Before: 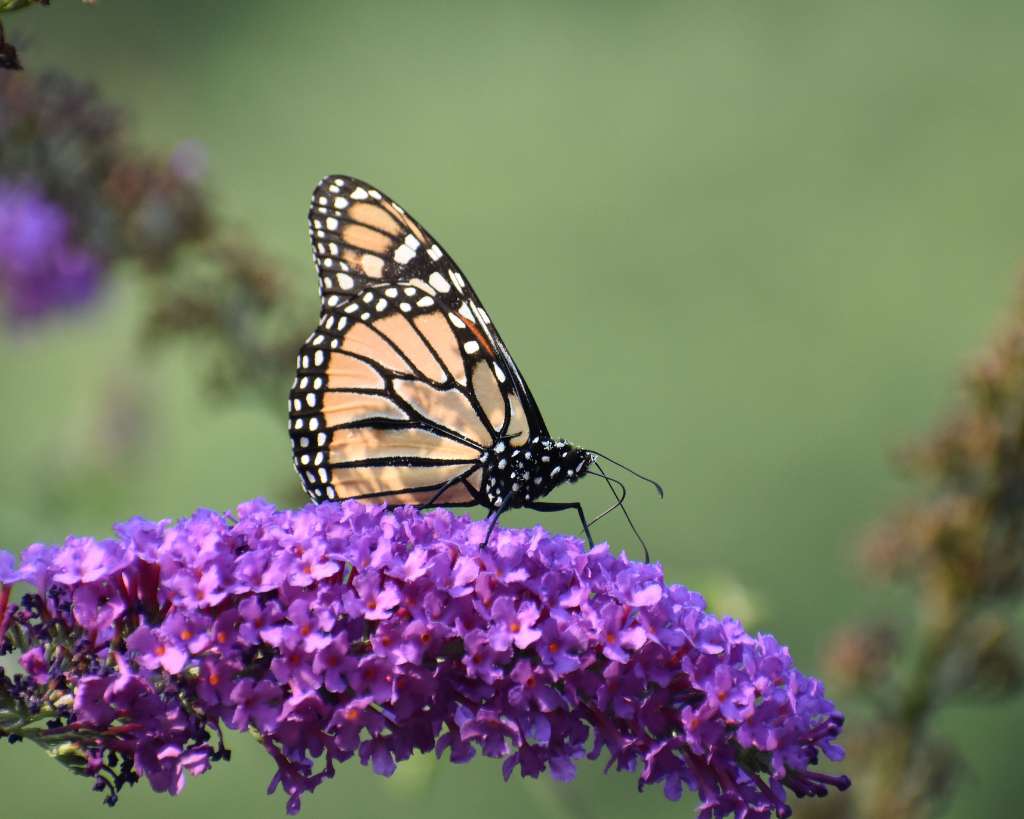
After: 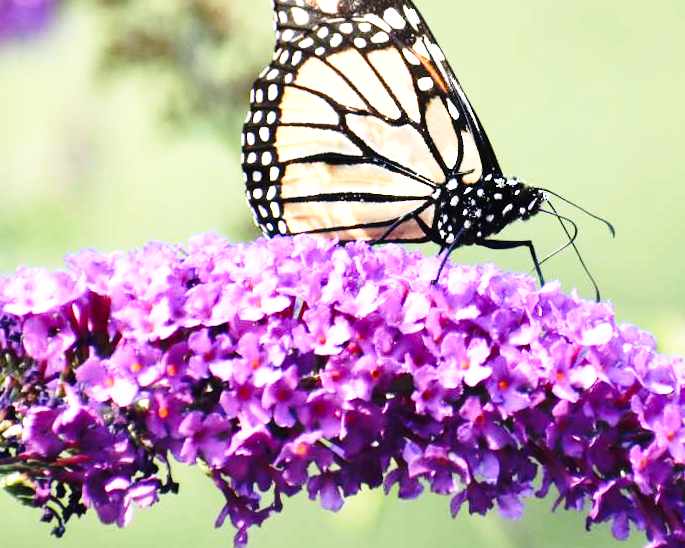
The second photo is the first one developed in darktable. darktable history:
base curve: curves: ch0 [(0, 0) (0.028, 0.03) (0.121, 0.232) (0.46, 0.748) (0.859, 0.968) (1, 1)], preserve colors none
exposure: exposure 0.6 EV, compensate highlight preservation false
crop and rotate: angle -0.82°, left 3.85%, top 31.828%, right 27.992%
color calibration: x 0.342, y 0.356, temperature 5122 K
tone equalizer: -8 EV -0.417 EV, -7 EV -0.389 EV, -6 EV -0.333 EV, -5 EV -0.222 EV, -3 EV 0.222 EV, -2 EV 0.333 EV, -1 EV 0.389 EV, +0 EV 0.417 EV, edges refinement/feathering 500, mask exposure compensation -1.57 EV, preserve details no
